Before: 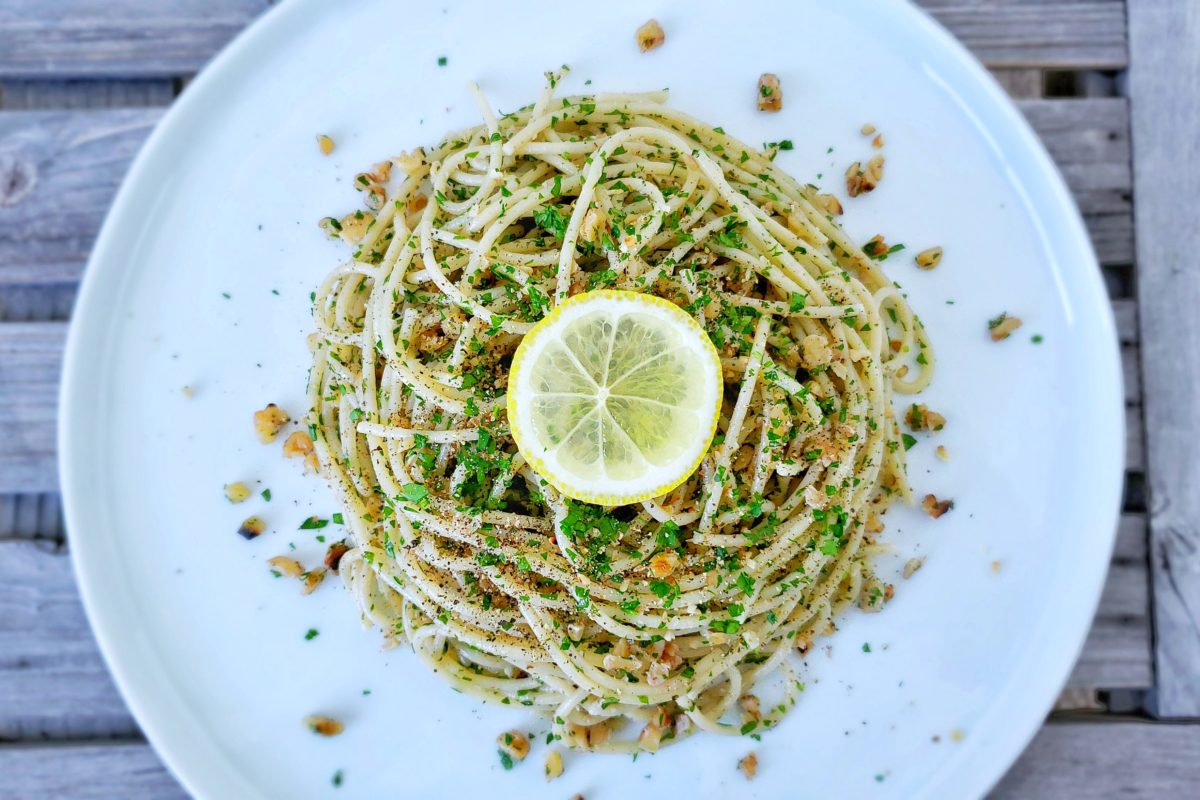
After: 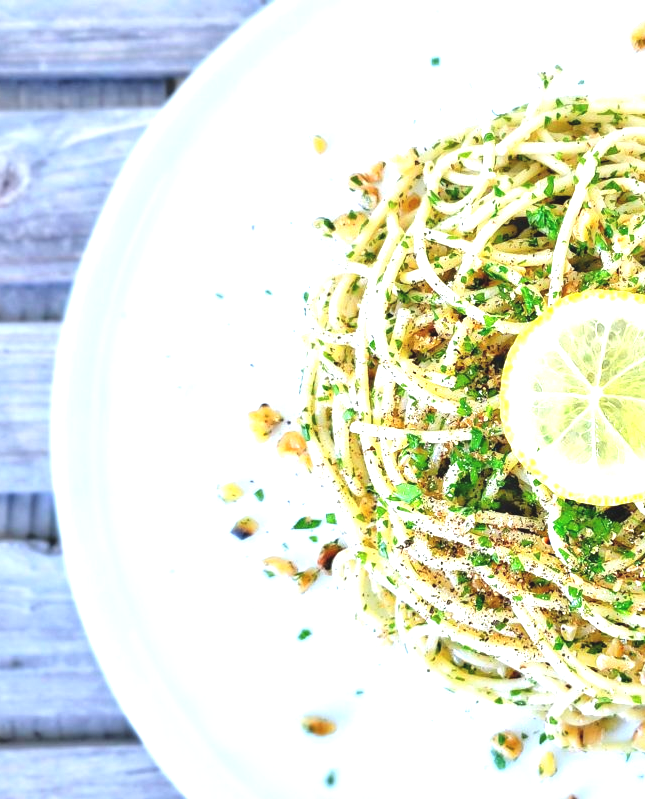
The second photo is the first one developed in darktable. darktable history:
exposure: black level correction -0.005, exposure 1.002 EV, compensate highlight preservation false
crop: left 0.587%, right 45.588%, bottom 0.086%
